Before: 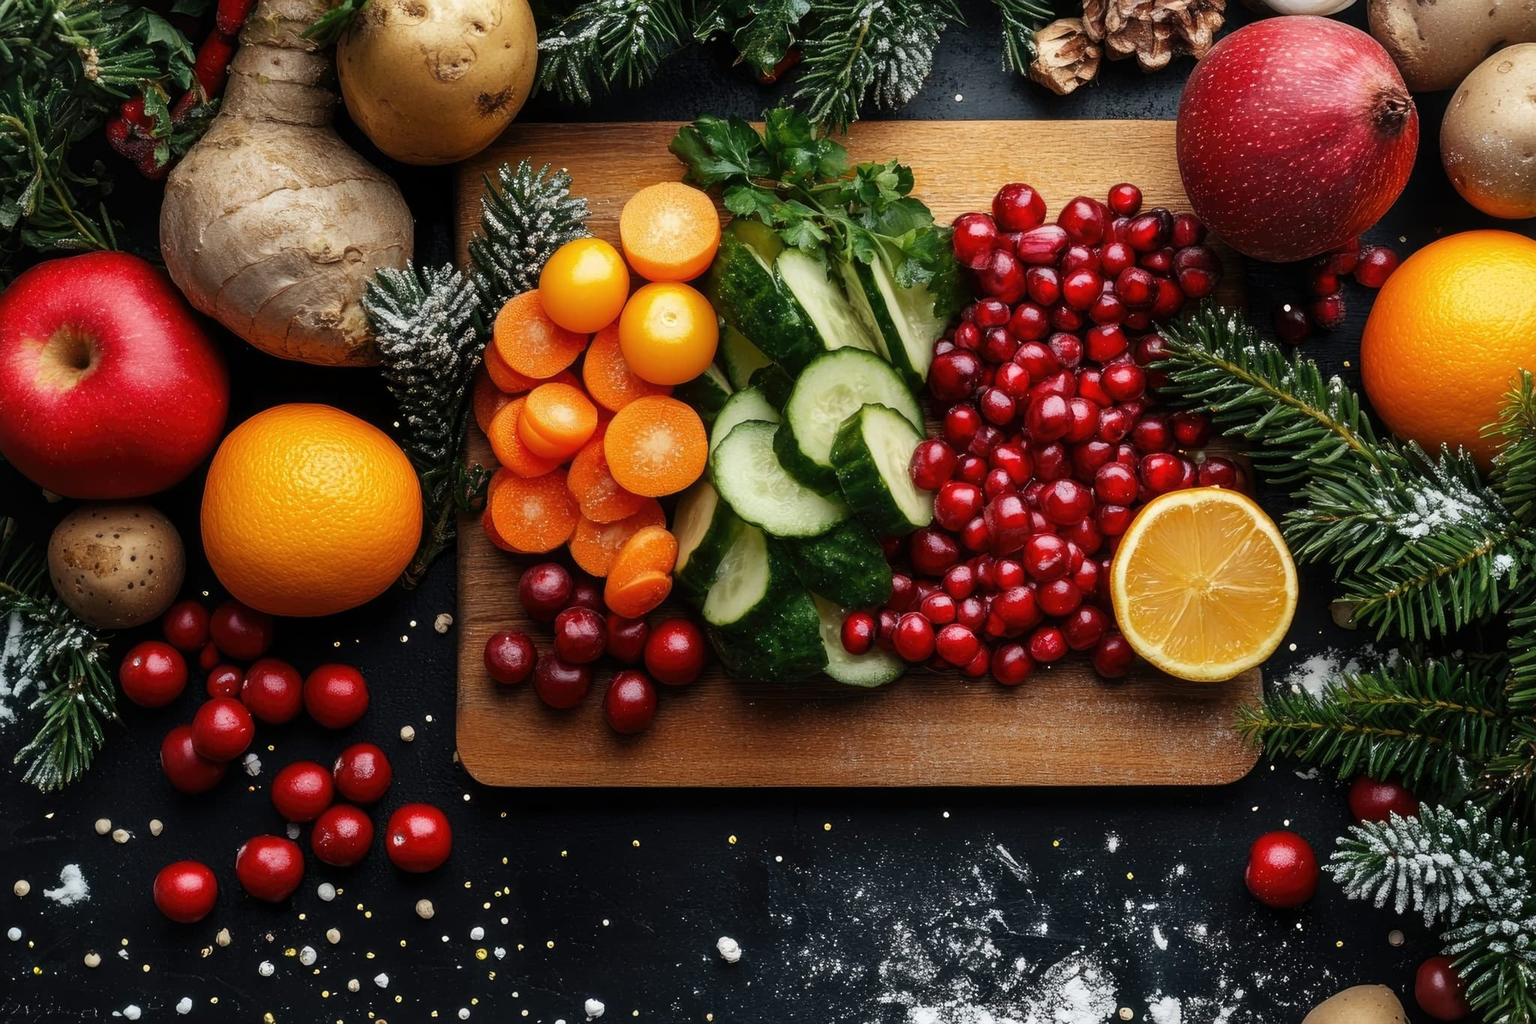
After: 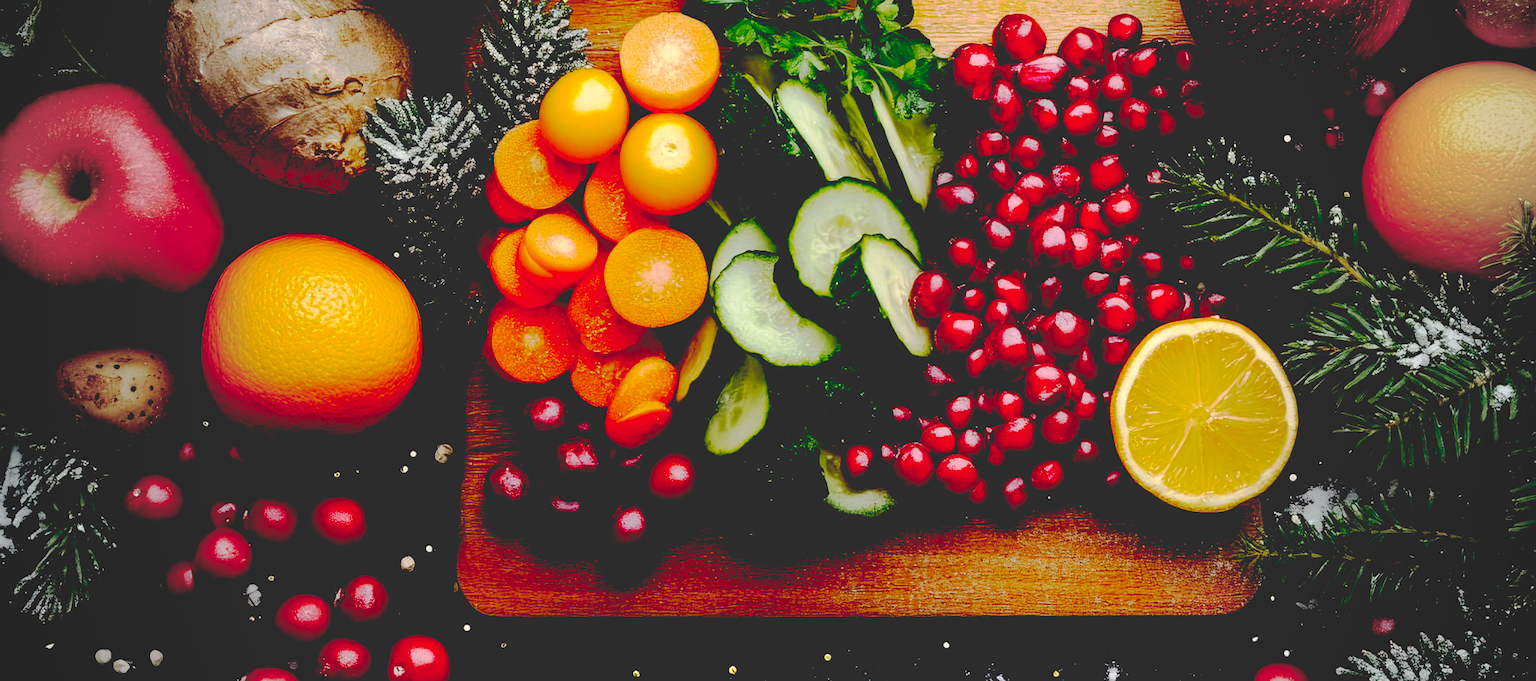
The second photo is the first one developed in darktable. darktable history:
haze removal: adaptive false
contrast brightness saturation: contrast 0.036, saturation 0.16
base curve: curves: ch0 [(0.065, 0.026) (0.236, 0.358) (0.53, 0.546) (0.777, 0.841) (0.924, 0.992)], preserve colors none
crop: top 16.62%, bottom 16.775%
vignetting: fall-off start 64.82%, brightness -0.272, width/height ratio 0.88
